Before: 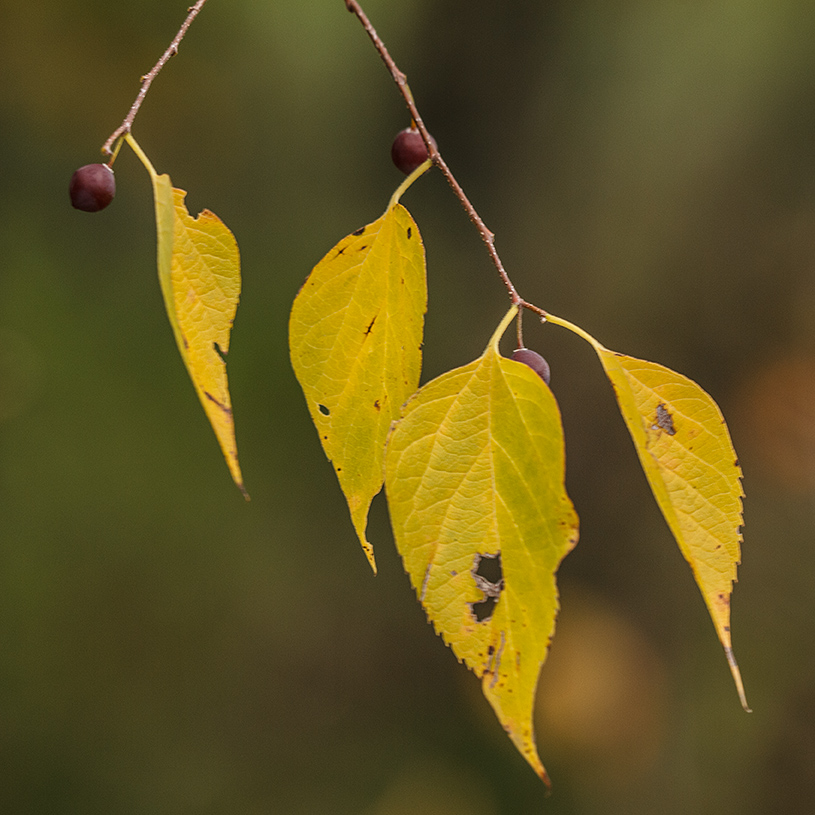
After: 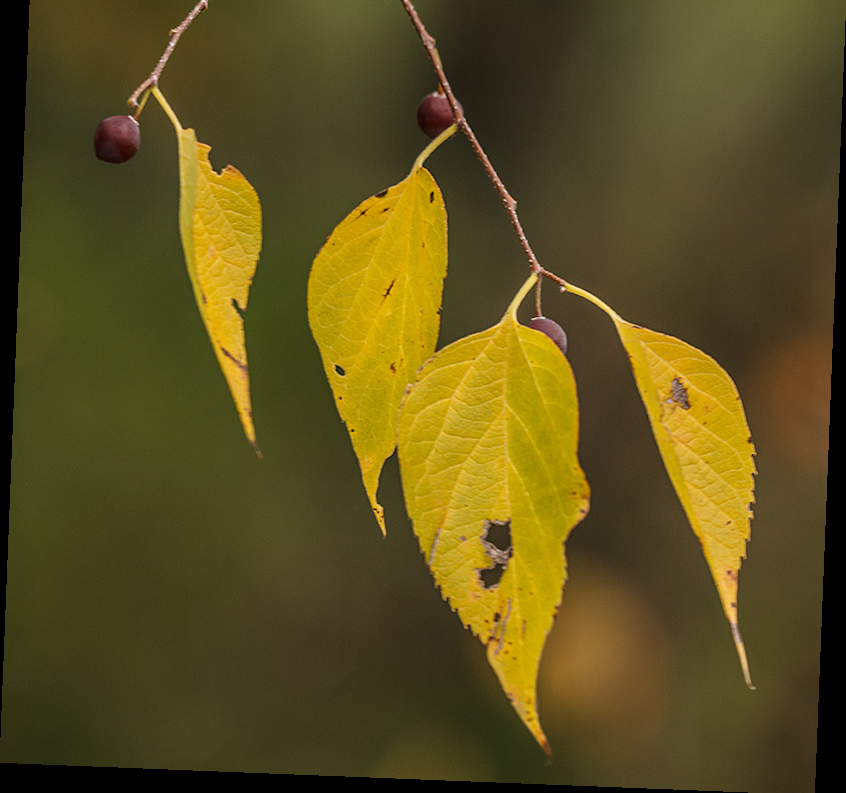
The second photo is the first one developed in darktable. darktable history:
crop and rotate: top 6.25%
shadows and highlights: radius 93.07, shadows -14.46, white point adjustment 0.23, highlights 31.48, compress 48.23%, highlights color adjustment 52.79%, soften with gaussian
rotate and perspective: rotation 2.27°, automatic cropping off
